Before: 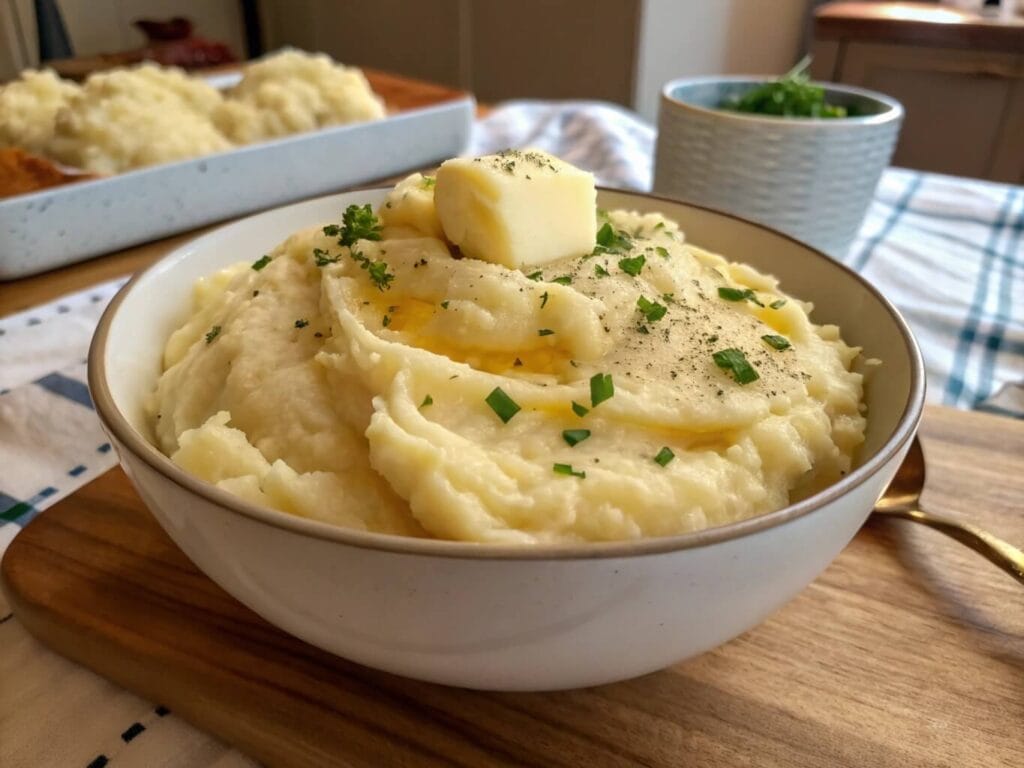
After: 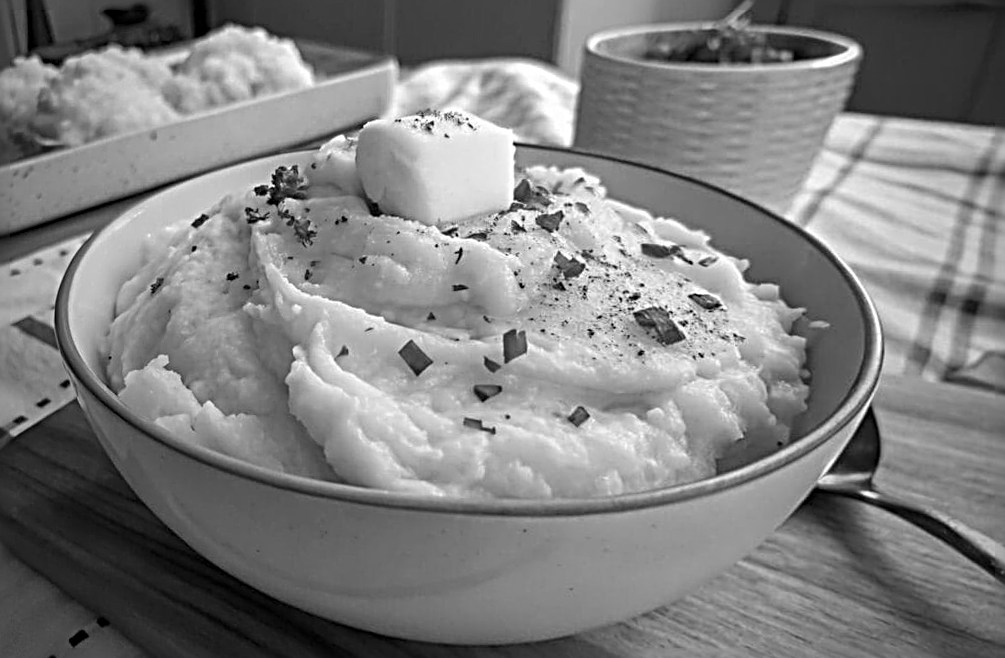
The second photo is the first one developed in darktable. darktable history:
sharpen: radius 3.69, amount 0.928
vignetting: fall-off start 72.14%, fall-off radius 108.07%, brightness -0.713, saturation -0.488, center (-0.054, -0.359), width/height ratio 0.729
rotate and perspective: rotation 1.69°, lens shift (vertical) -0.023, lens shift (horizontal) -0.291, crop left 0.025, crop right 0.988, crop top 0.092, crop bottom 0.842
monochrome: on, module defaults
